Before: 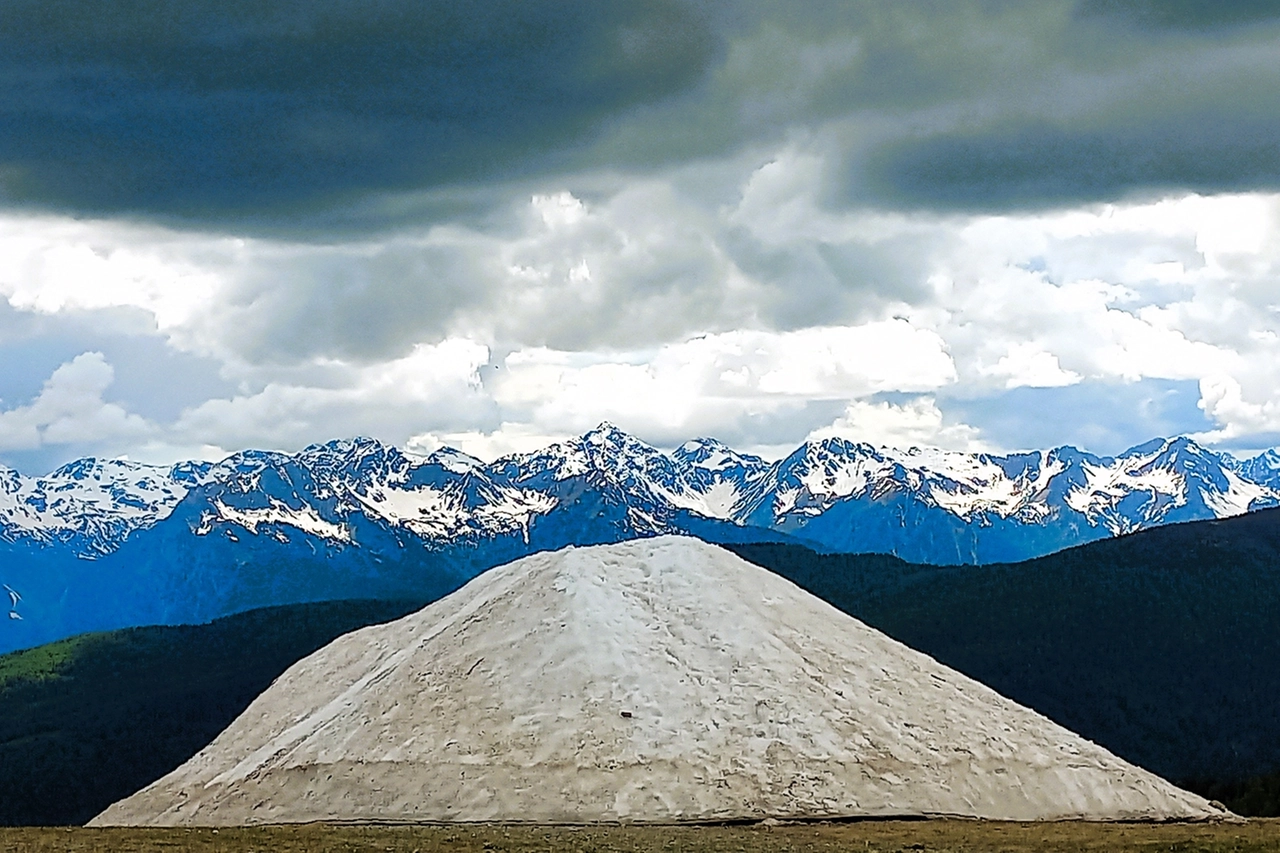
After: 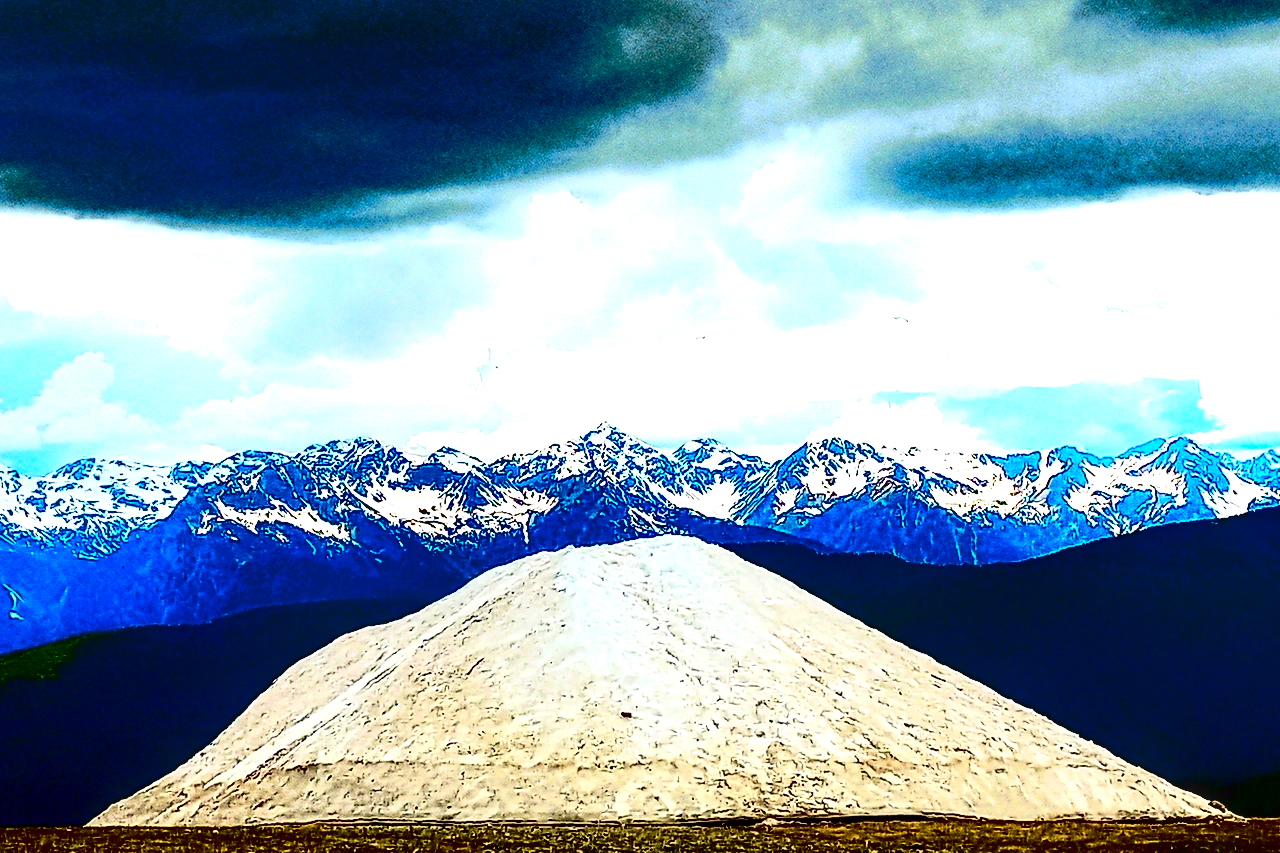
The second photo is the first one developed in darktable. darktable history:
contrast brightness saturation: contrast 0.771, brightness -0.988, saturation 0.983
contrast equalizer: y [[0.439, 0.44, 0.442, 0.457, 0.493, 0.498], [0.5 ×6], [0.5 ×6], [0 ×6], [0 ×6]]
tone equalizer: -8 EV 0.277 EV, -7 EV 0.399 EV, -6 EV 0.38 EV, -5 EV 0.215 EV, -3 EV -0.272 EV, -2 EV -0.42 EV, -1 EV -0.435 EV, +0 EV -0.277 EV, edges refinement/feathering 500, mask exposure compensation -1.57 EV, preserve details no
exposure: black level correction 0.001, exposure 1.302 EV, compensate exposure bias true, compensate highlight preservation false
local contrast: highlights 60%, shadows 64%, detail 160%
